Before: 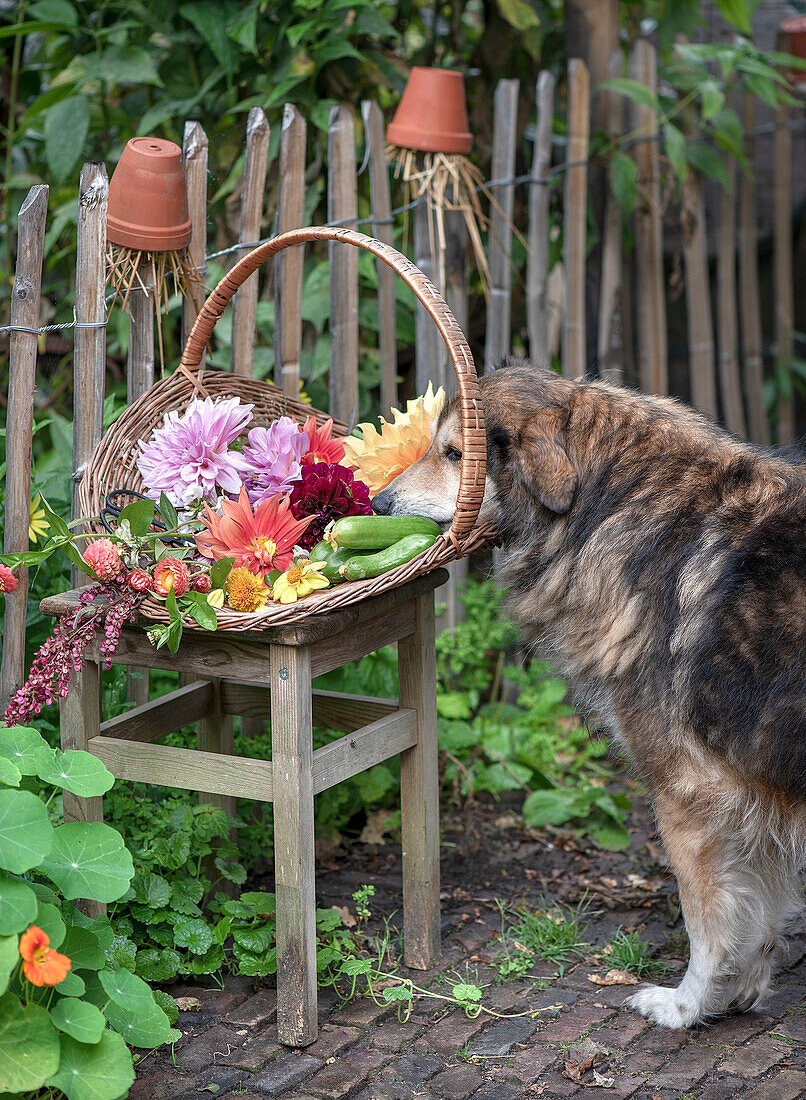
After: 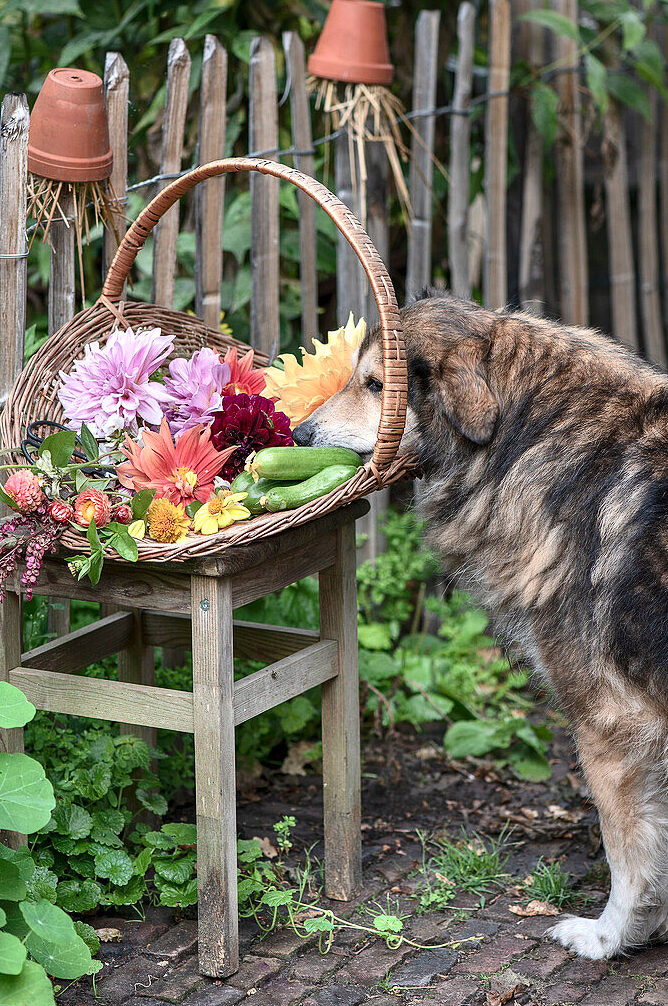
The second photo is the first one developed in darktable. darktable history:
contrast brightness saturation: contrast 0.243, brightness 0.095
base curve: curves: ch0 [(0, 0) (0.74, 0.67) (1, 1)], preserve colors none
crop: left 9.835%, top 6.345%, right 7.246%, bottom 2.179%
shadows and highlights: low approximation 0.01, soften with gaussian
